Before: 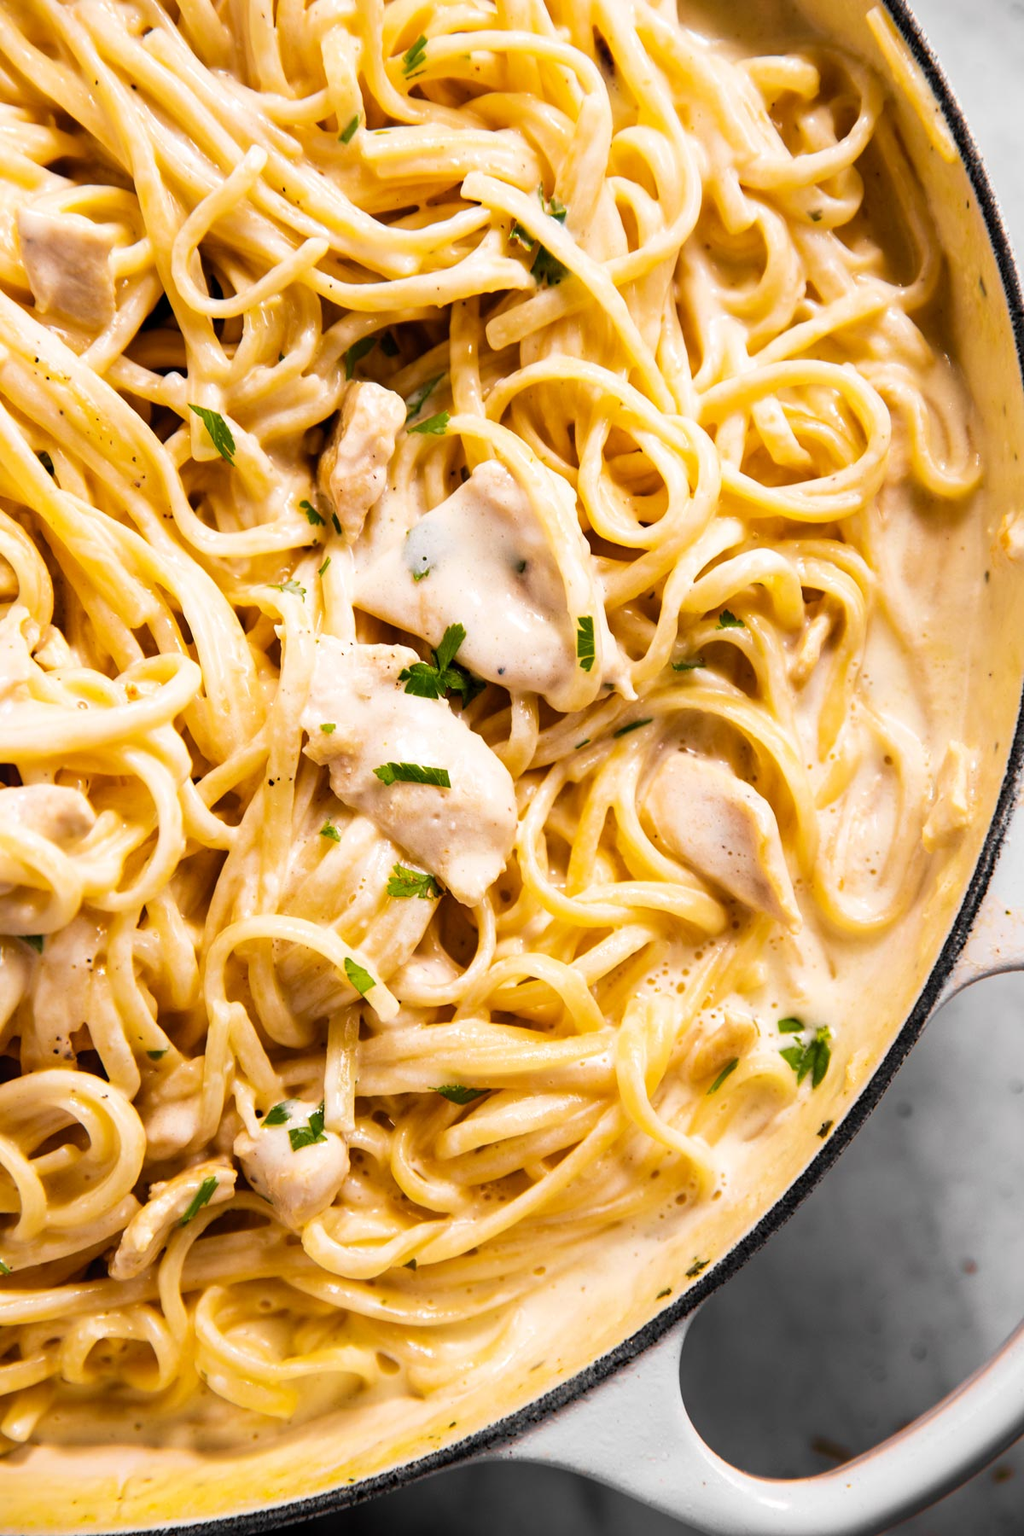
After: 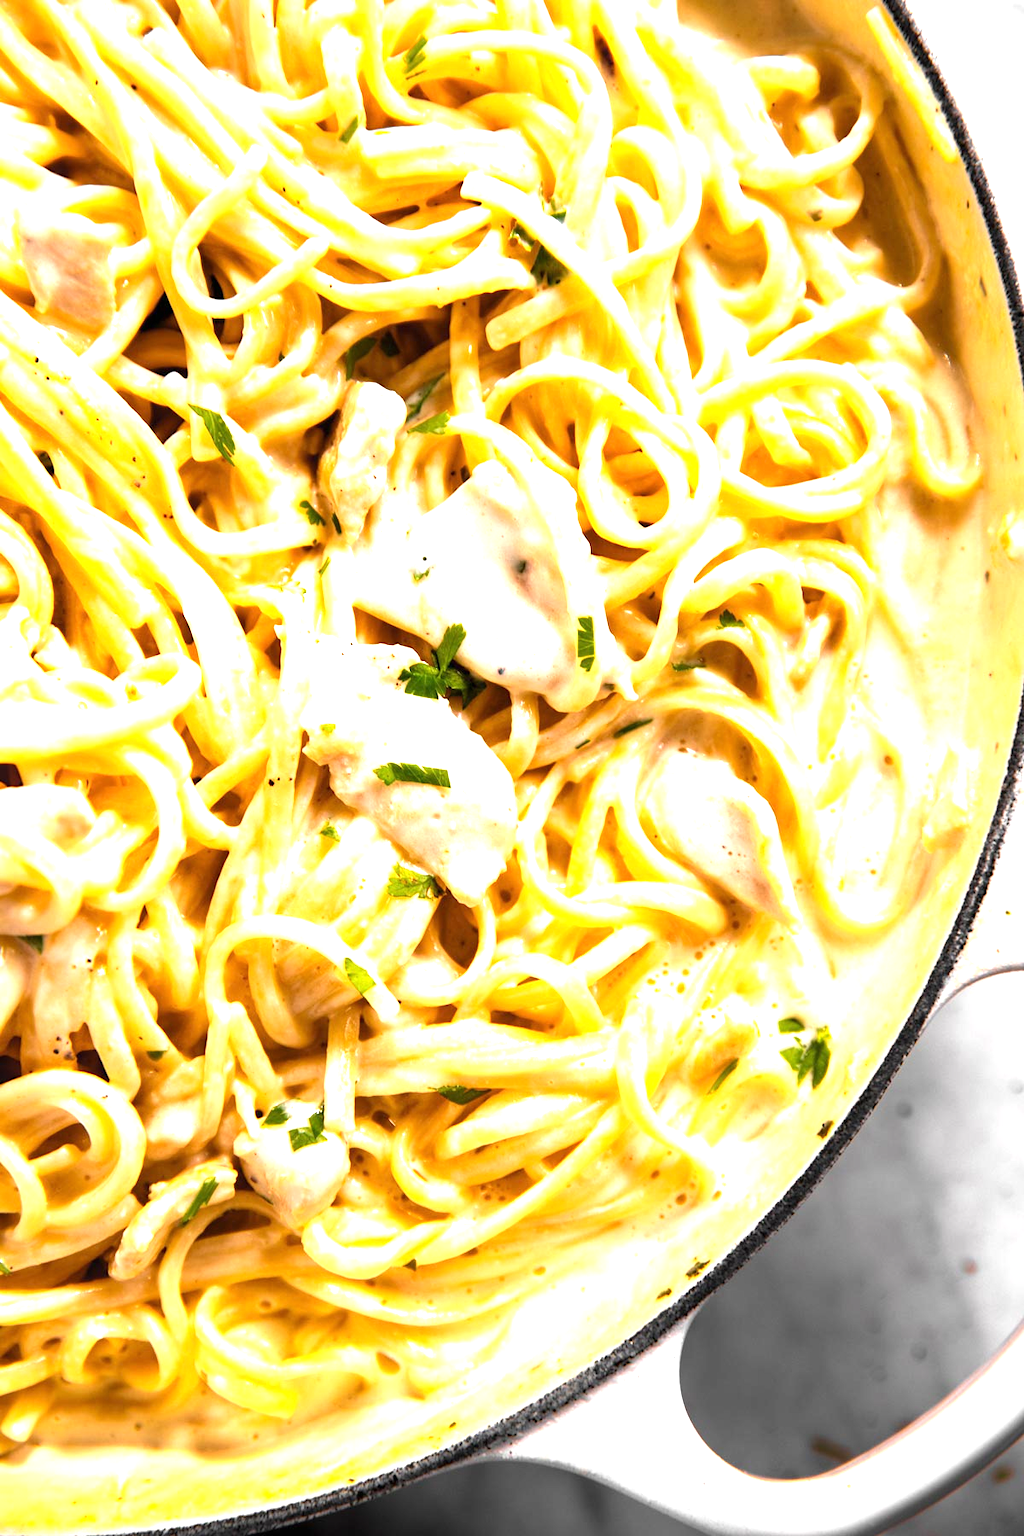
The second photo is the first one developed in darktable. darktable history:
exposure: black level correction 0, exposure 1.101 EV, compensate highlight preservation false
